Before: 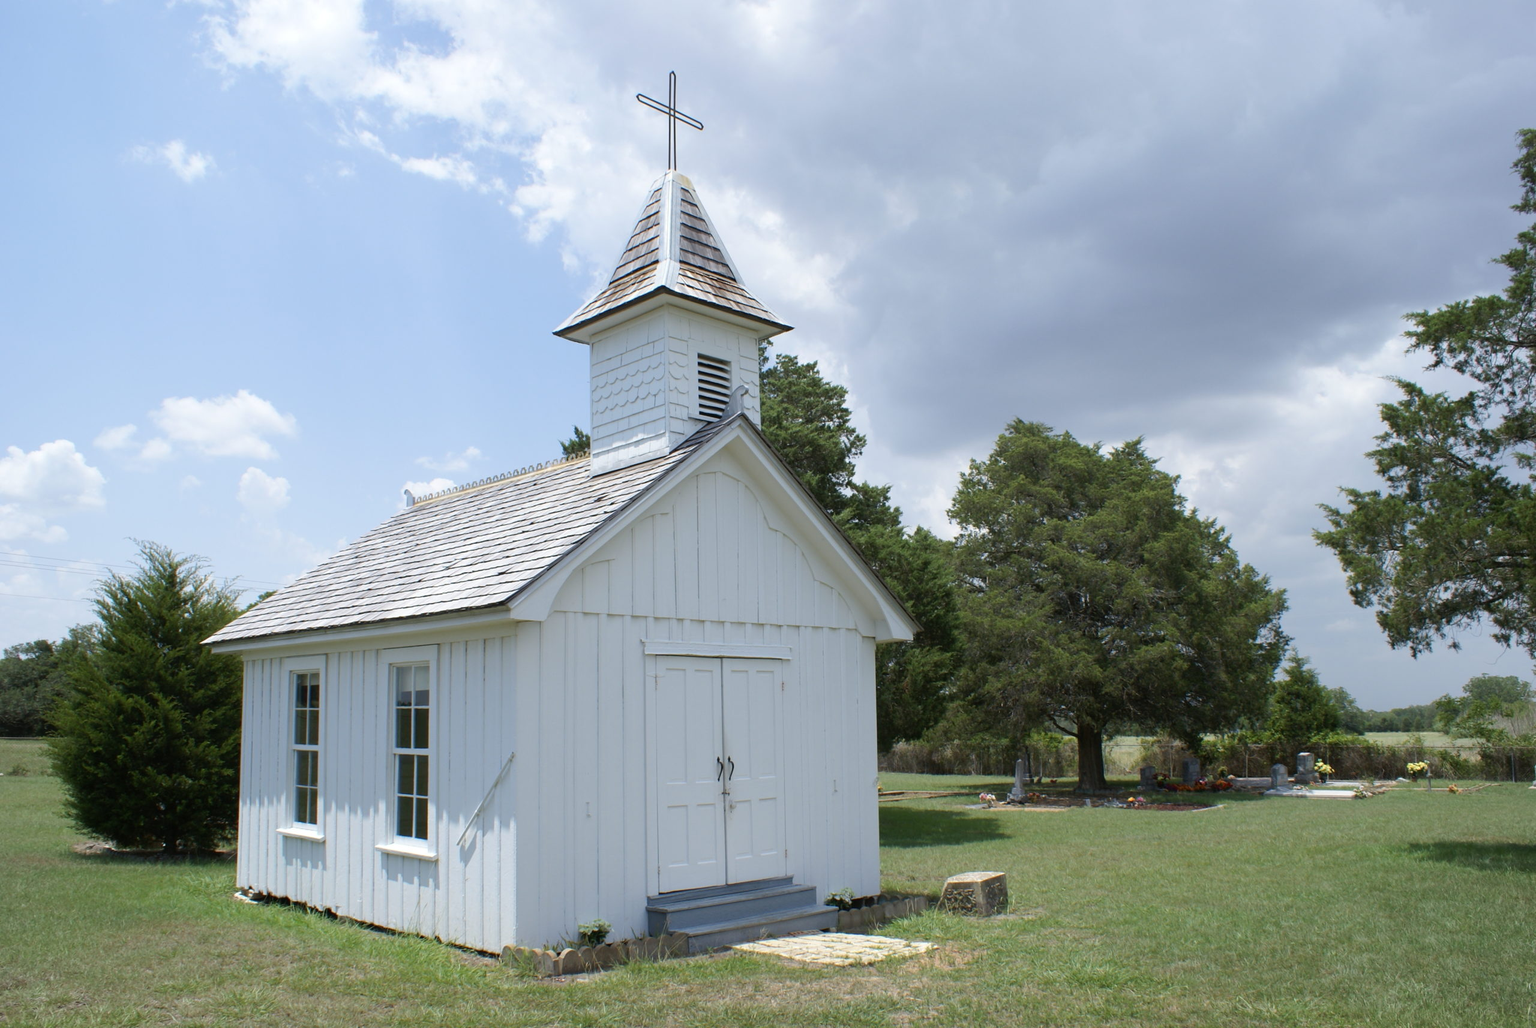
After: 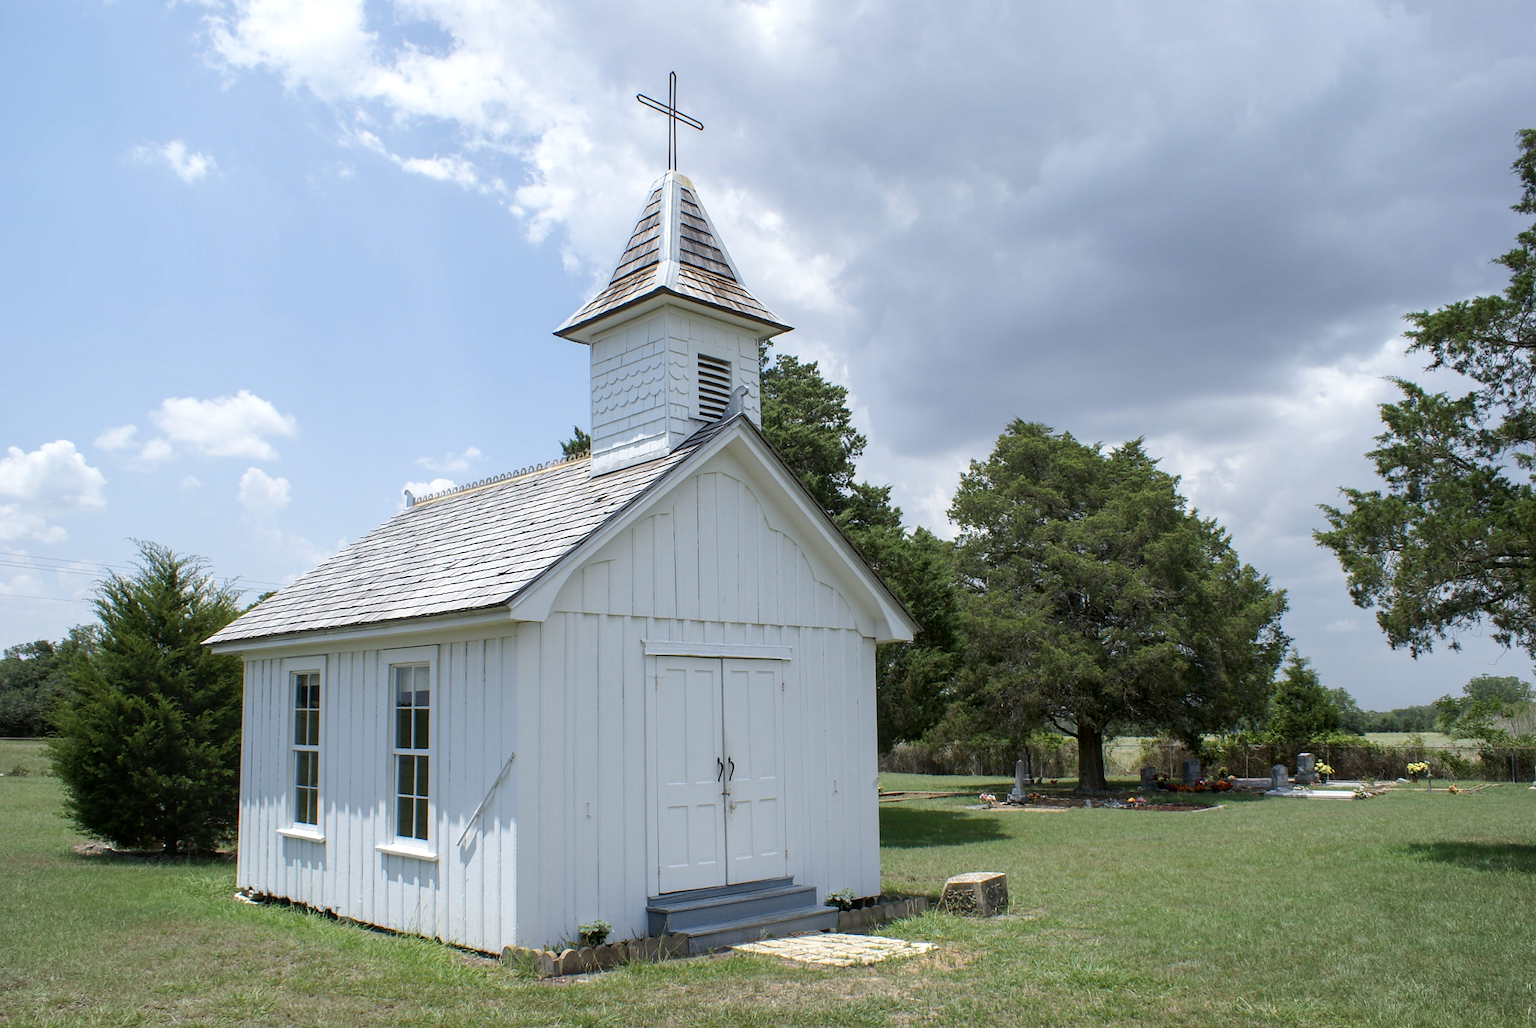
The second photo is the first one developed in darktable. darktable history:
local contrast: on, module defaults
sharpen: radius 0.969, amount 0.604
